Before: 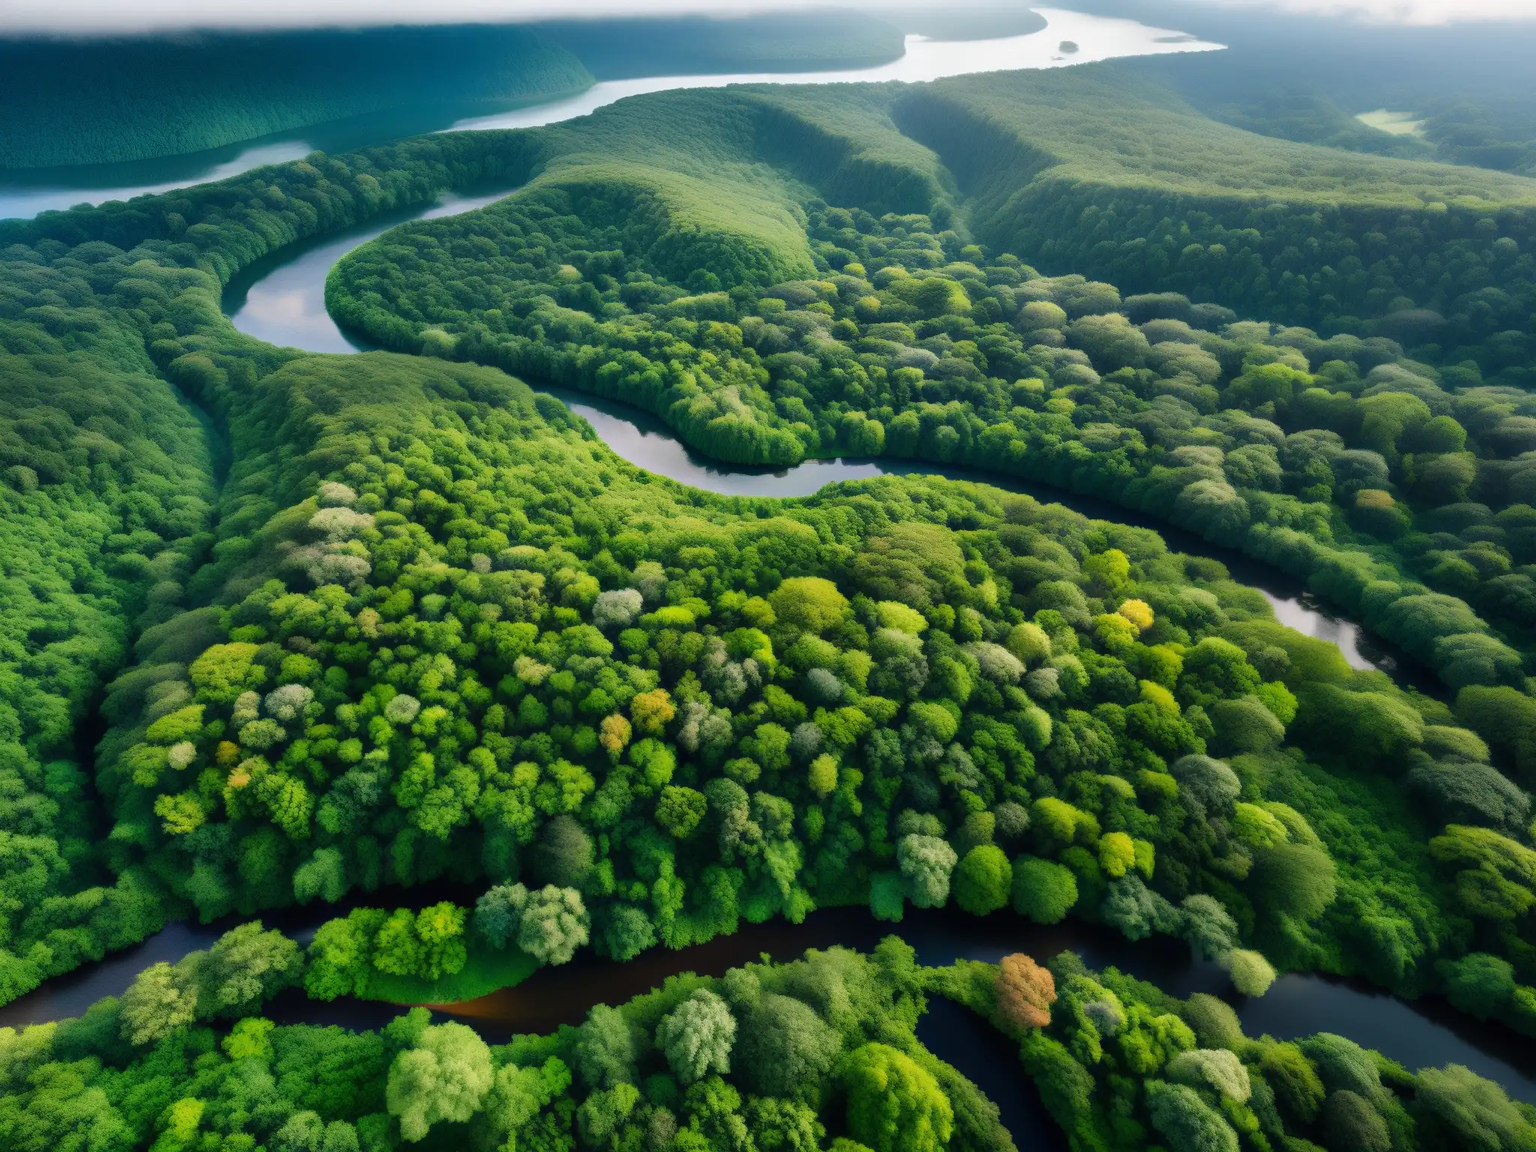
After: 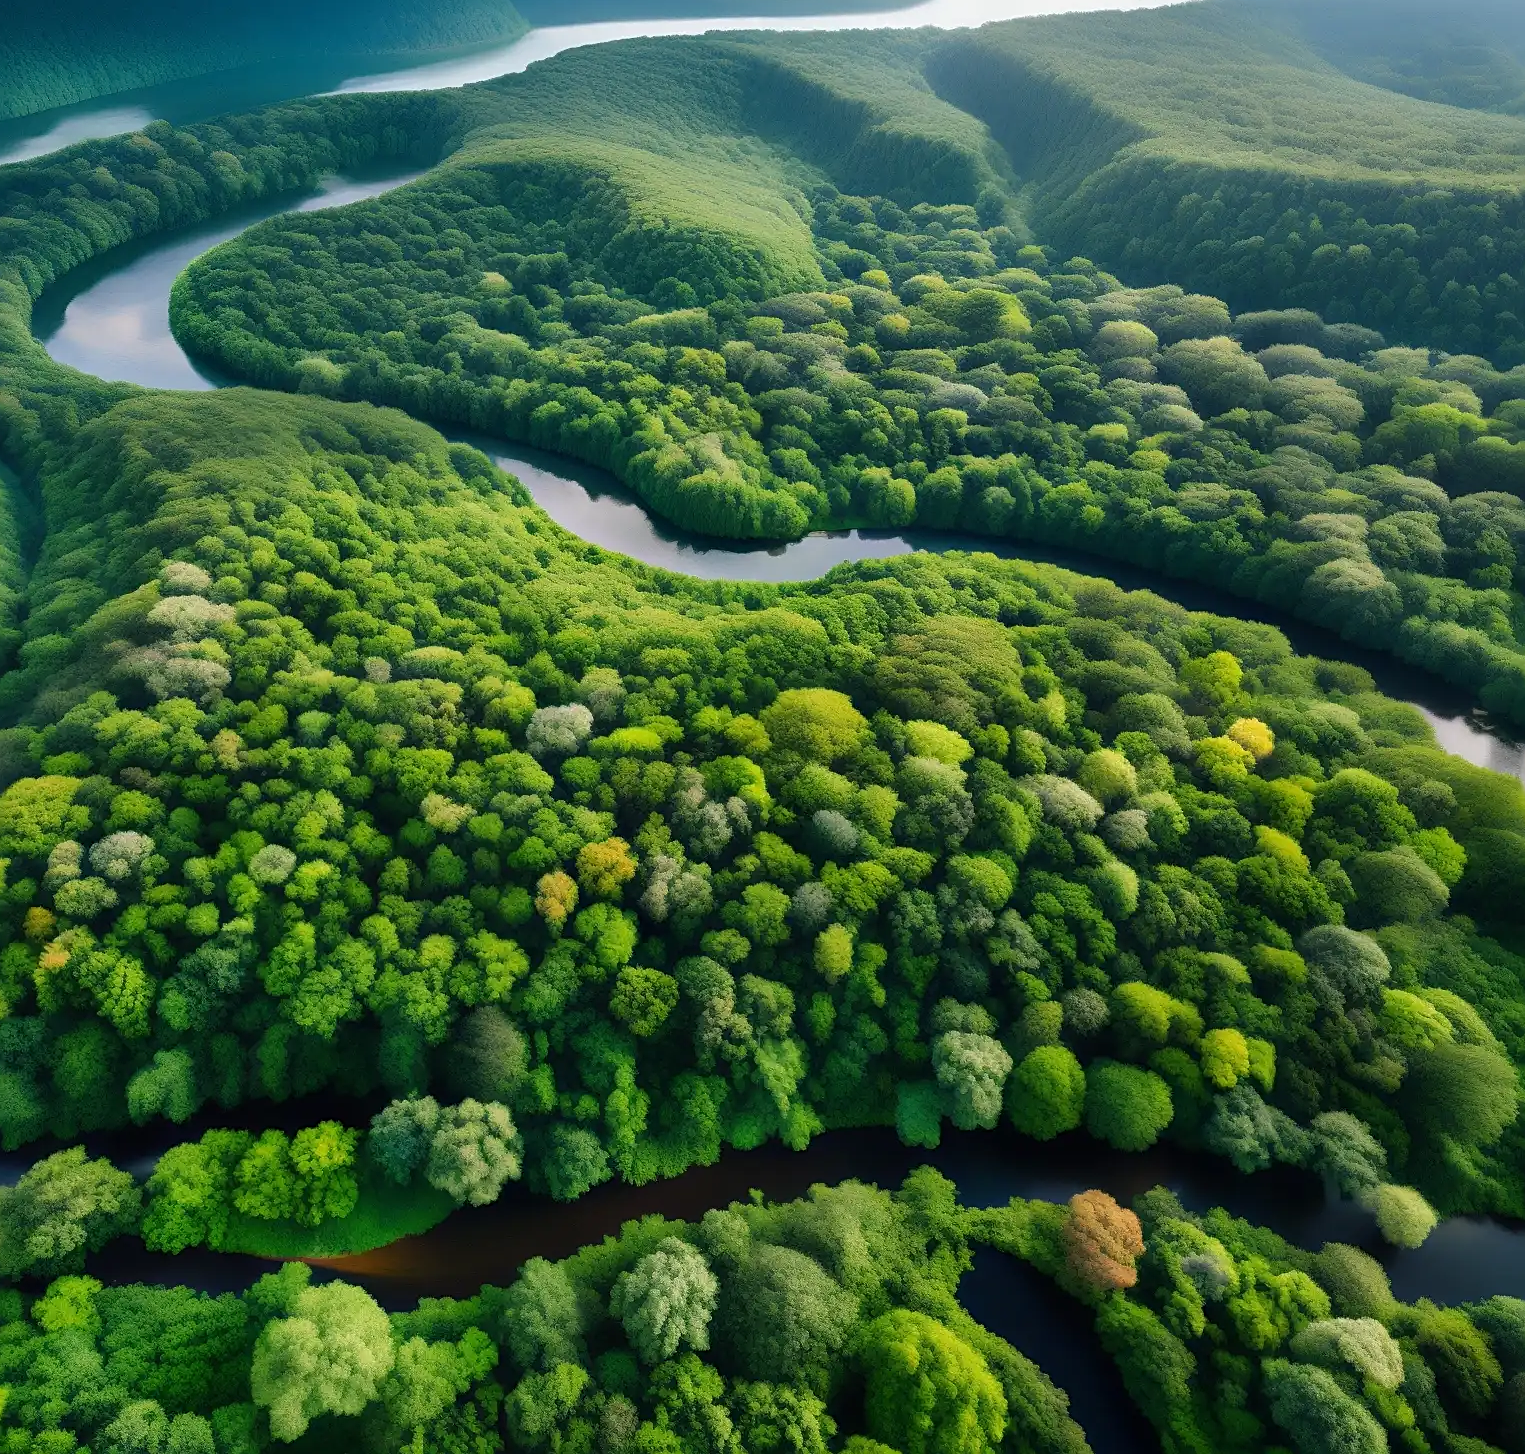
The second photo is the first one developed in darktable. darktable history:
crop and rotate: left 12.928%, top 5.317%, right 12.585%
sharpen: on, module defaults
